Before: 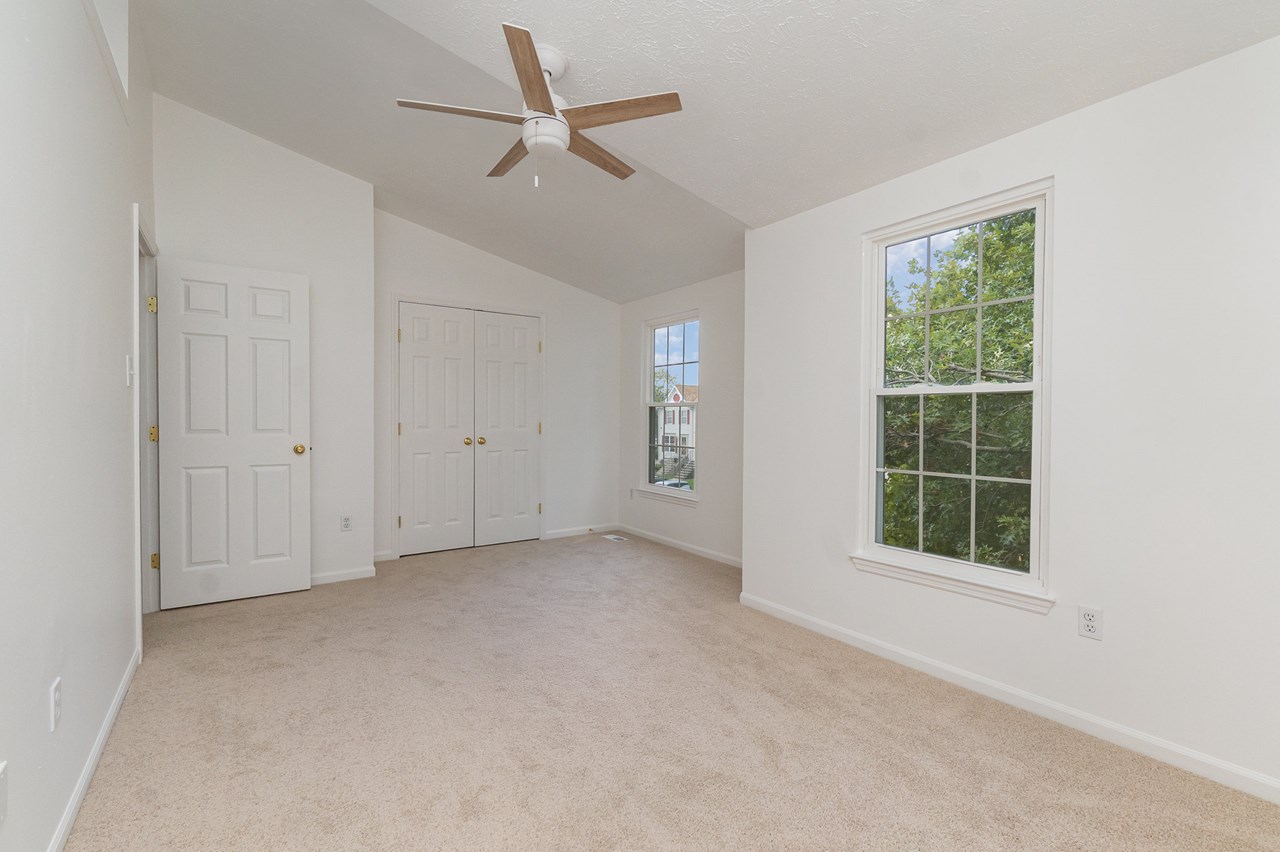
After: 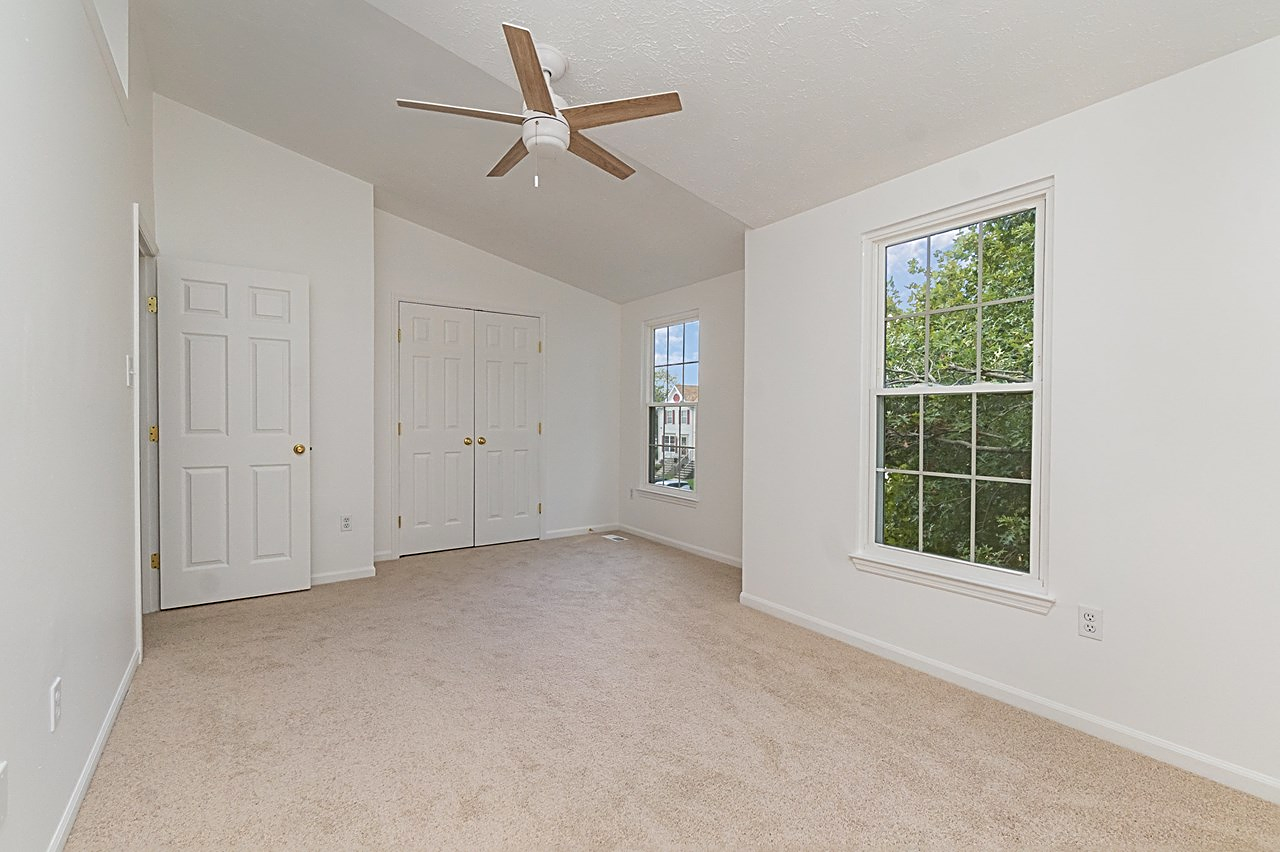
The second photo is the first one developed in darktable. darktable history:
color correction: saturation 1.1
sharpen: radius 2.584, amount 0.688
